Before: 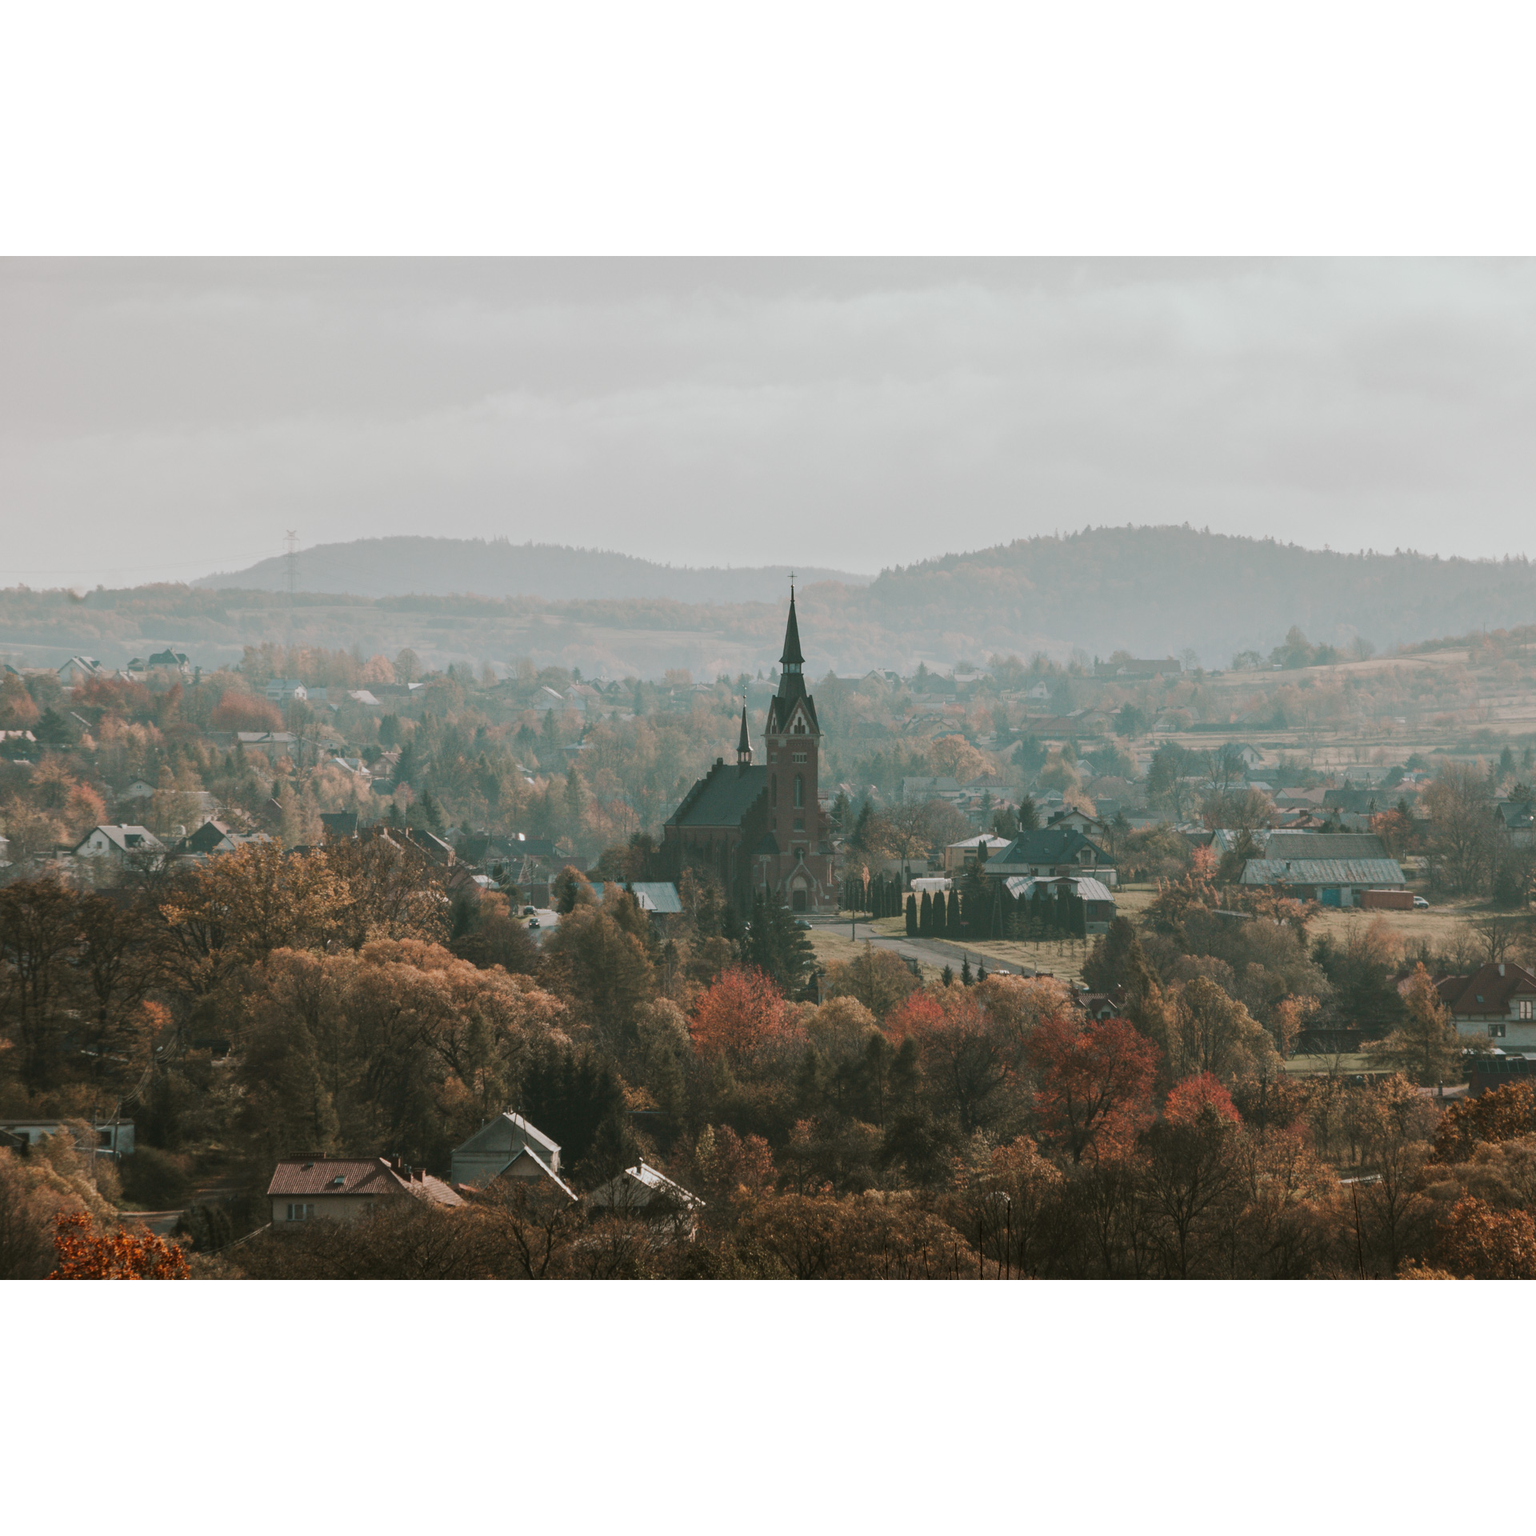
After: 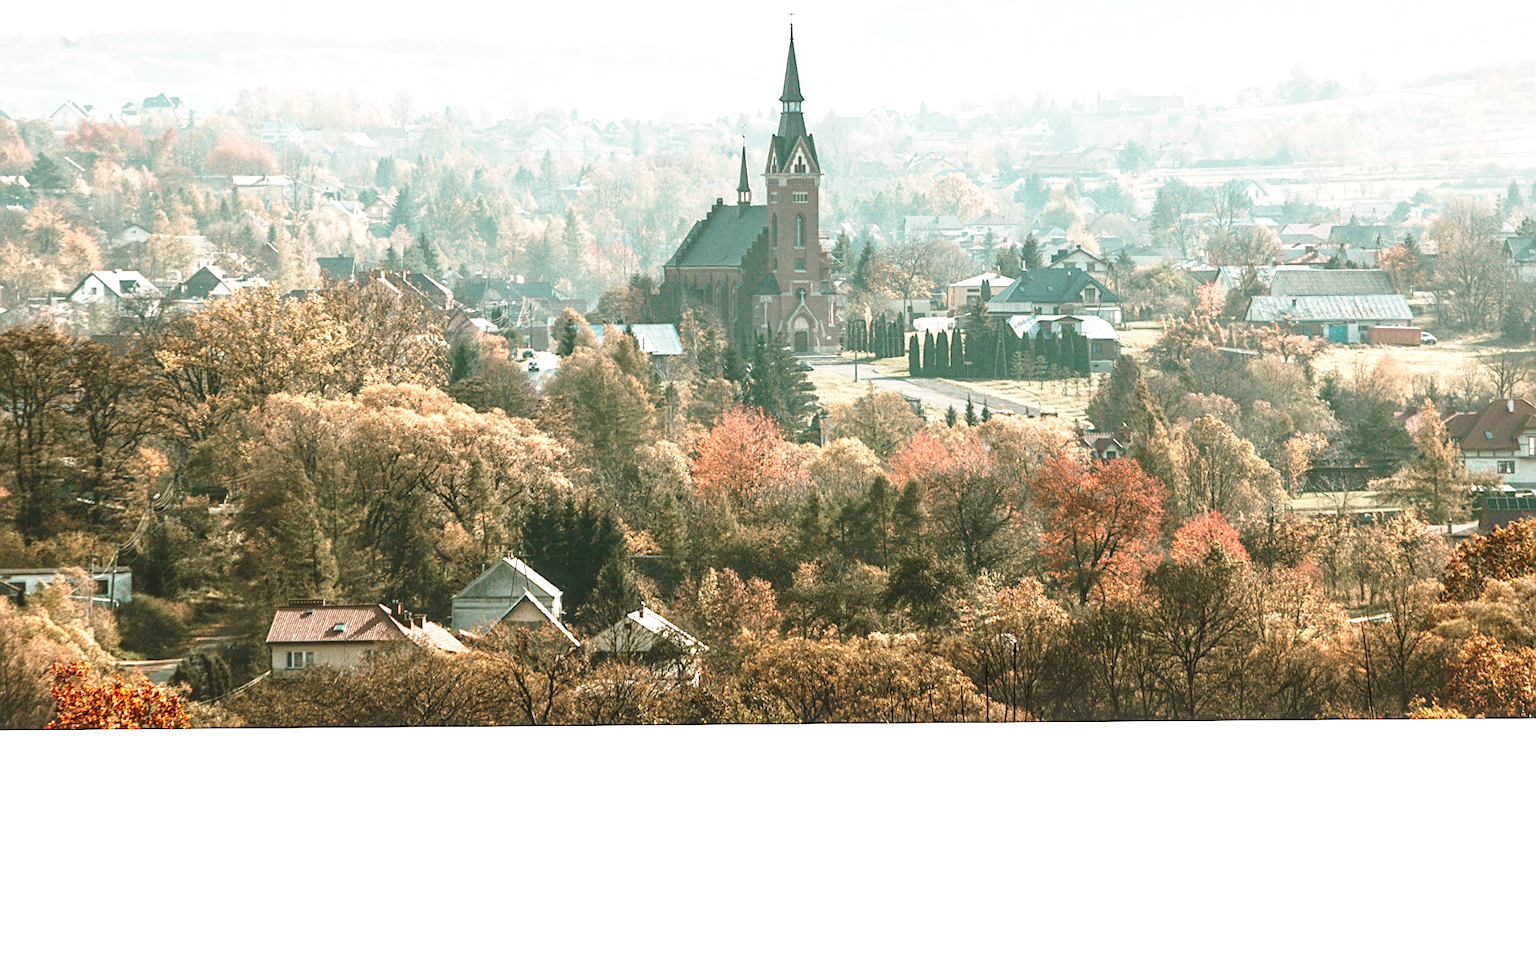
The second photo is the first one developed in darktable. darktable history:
crop and rotate: top 36.435%
rotate and perspective: rotation -0.45°, automatic cropping original format, crop left 0.008, crop right 0.992, crop top 0.012, crop bottom 0.988
sharpen: on, module defaults
exposure: black level correction 0, exposure 1.2 EV, compensate exposure bias true, compensate highlight preservation false
base curve: curves: ch0 [(0, 0) (0.036, 0.037) (0.121, 0.228) (0.46, 0.76) (0.859, 0.983) (1, 1)], preserve colors none
local contrast: on, module defaults
